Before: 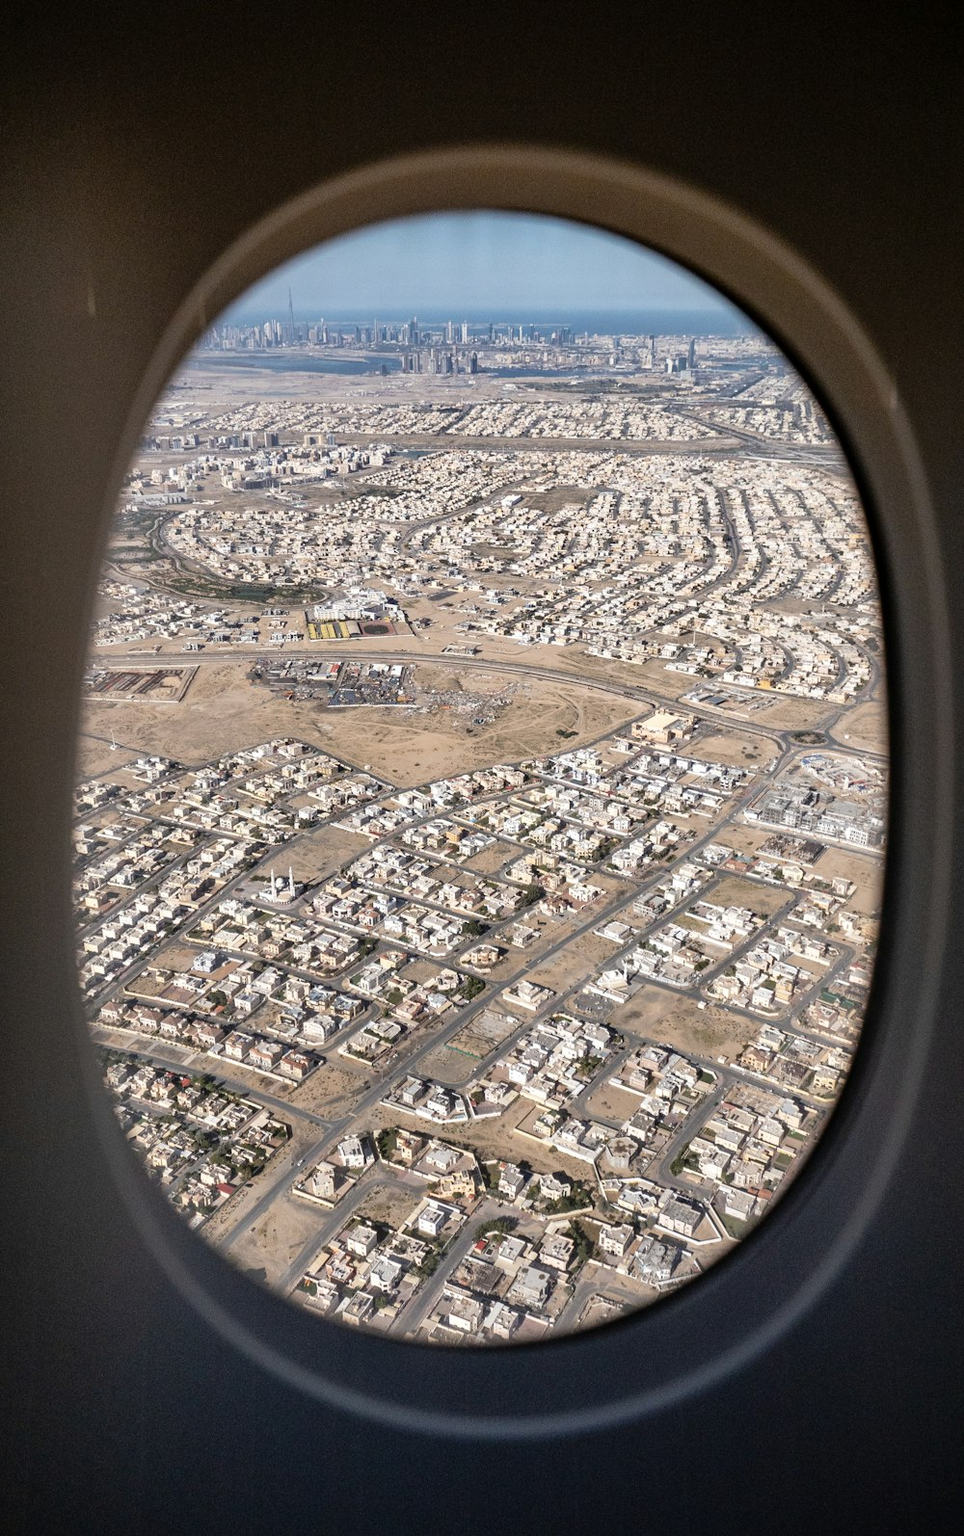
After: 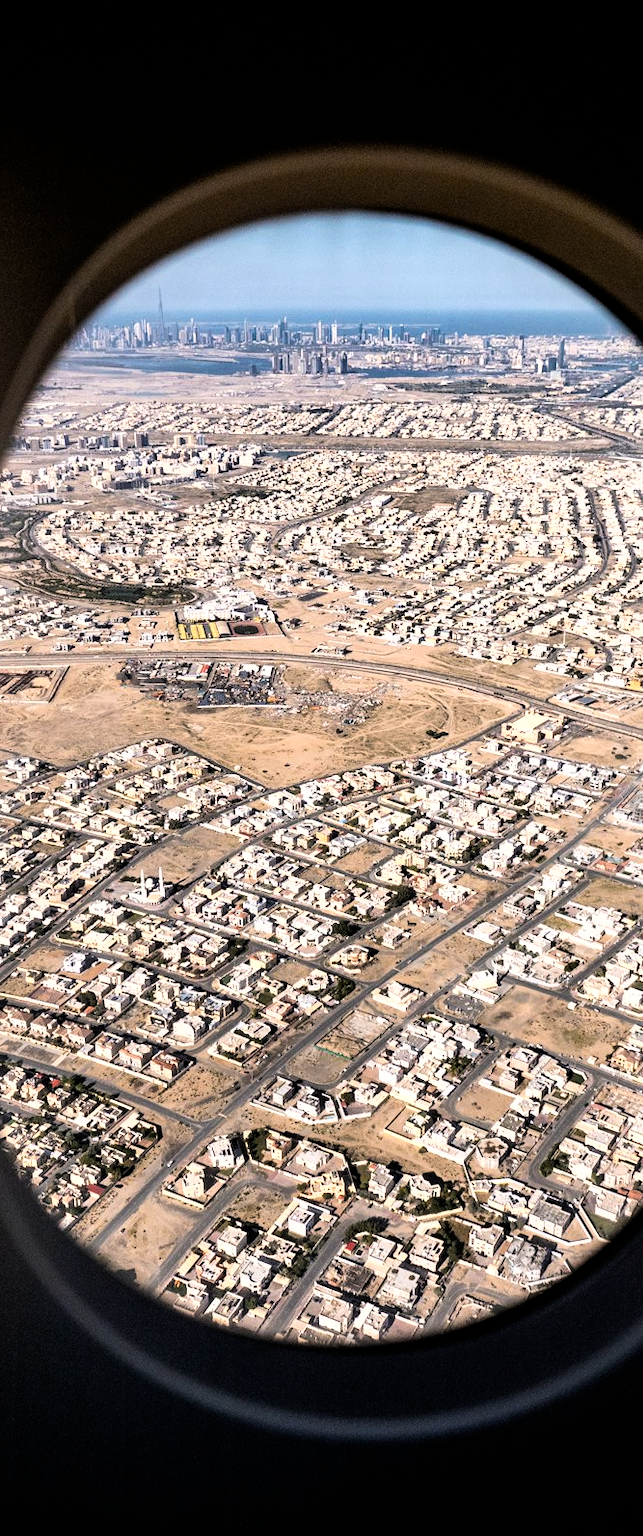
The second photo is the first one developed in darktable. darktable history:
filmic rgb: black relative exposure -16 EV, white relative exposure 6.28 EV, hardness 5.12, contrast 1.343, add noise in highlights 0.001, color science v3 (2019), use custom middle-gray values true, contrast in highlights soft
crop and rotate: left 13.582%, right 19.672%
color balance rgb: highlights gain › chroma 0.921%, highlights gain › hue 26.73°, linear chroma grading › global chroma 8.839%, perceptual saturation grading › global saturation 30.464%, perceptual brilliance grading › global brilliance 14.895%, perceptual brilliance grading › shadows -34.209%
